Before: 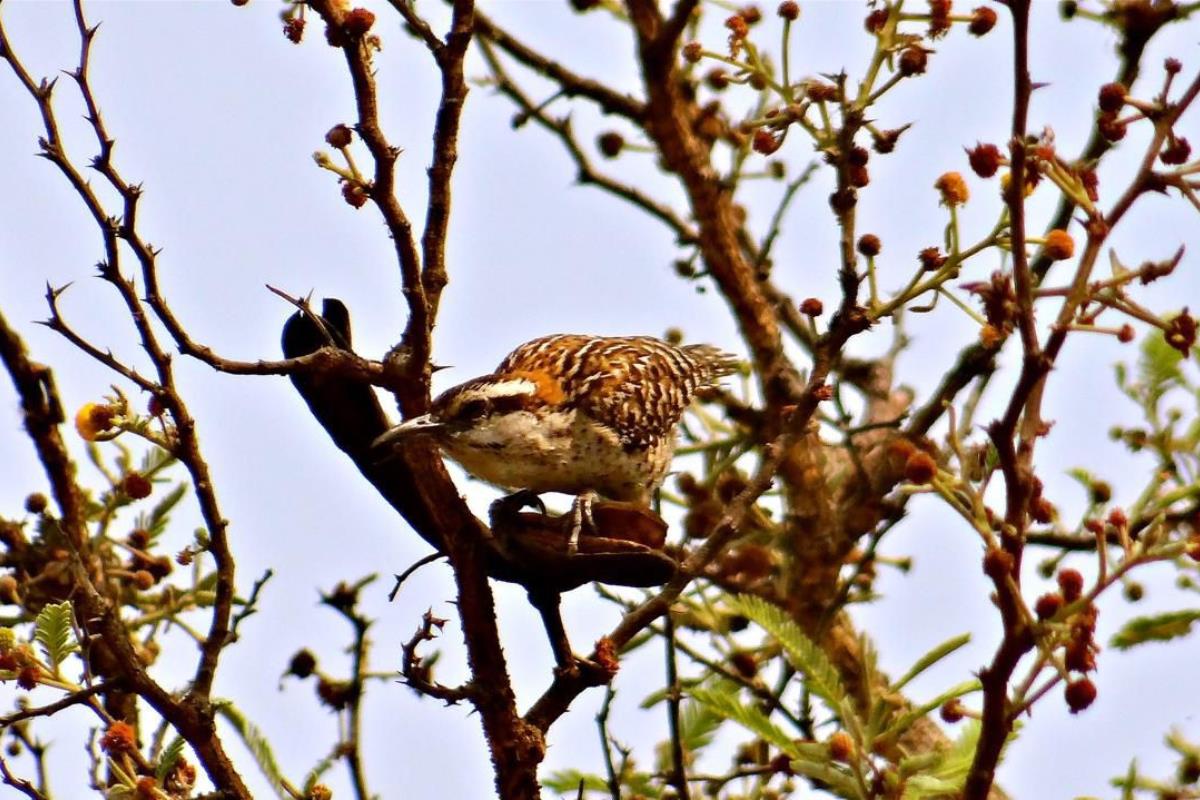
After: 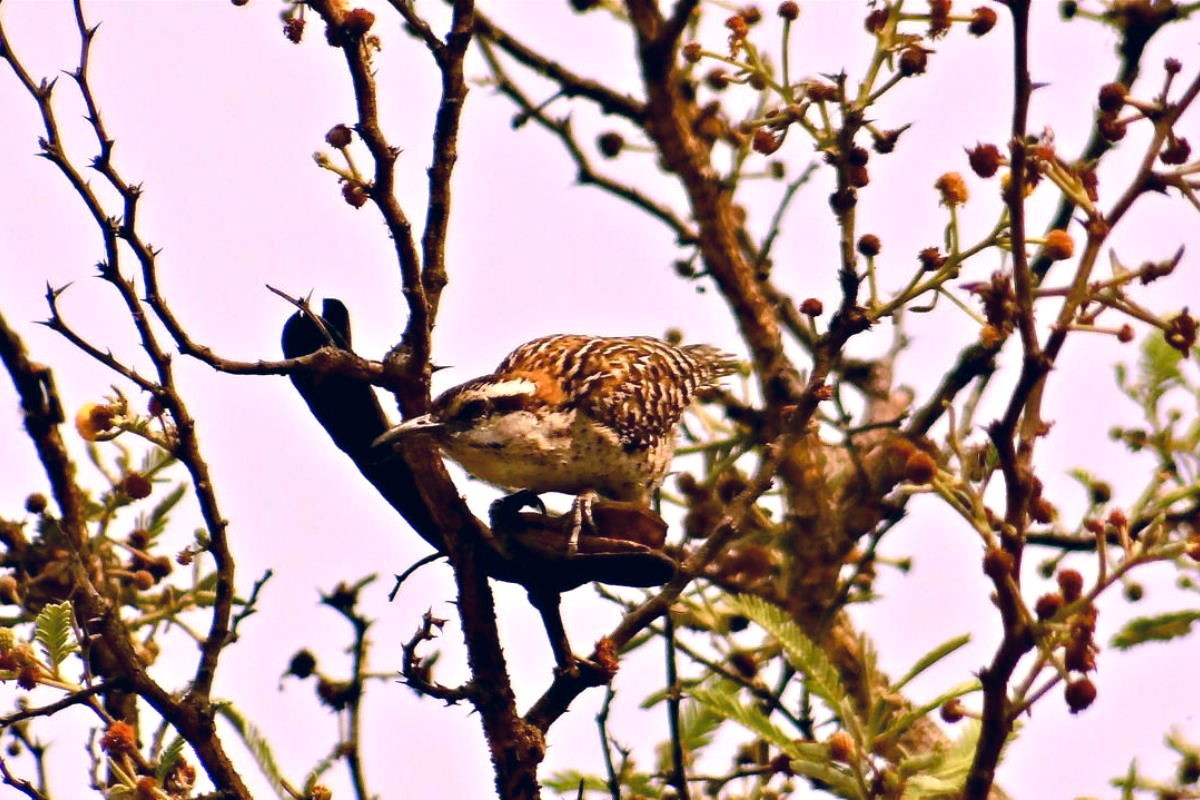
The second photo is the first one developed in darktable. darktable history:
color balance rgb: linear chroma grading › shadows 32%, linear chroma grading › global chroma -2%, linear chroma grading › mid-tones 4%, perceptual saturation grading › global saturation -2%, perceptual saturation grading › highlights -8%, perceptual saturation grading › mid-tones 8%, perceptual saturation grading › shadows 4%, perceptual brilliance grading › highlights 8%, perceptual brilliance grading › mid-tones 4%, perceptual brilliance grading › shadows 2%, global vibrance 16%, saturation formula JzAzBz (2021)
color correction: highlights a* 14.46, highlights b* 5.85, shadows a* -5.53, shadows b* -15.24, saturation 0.85
